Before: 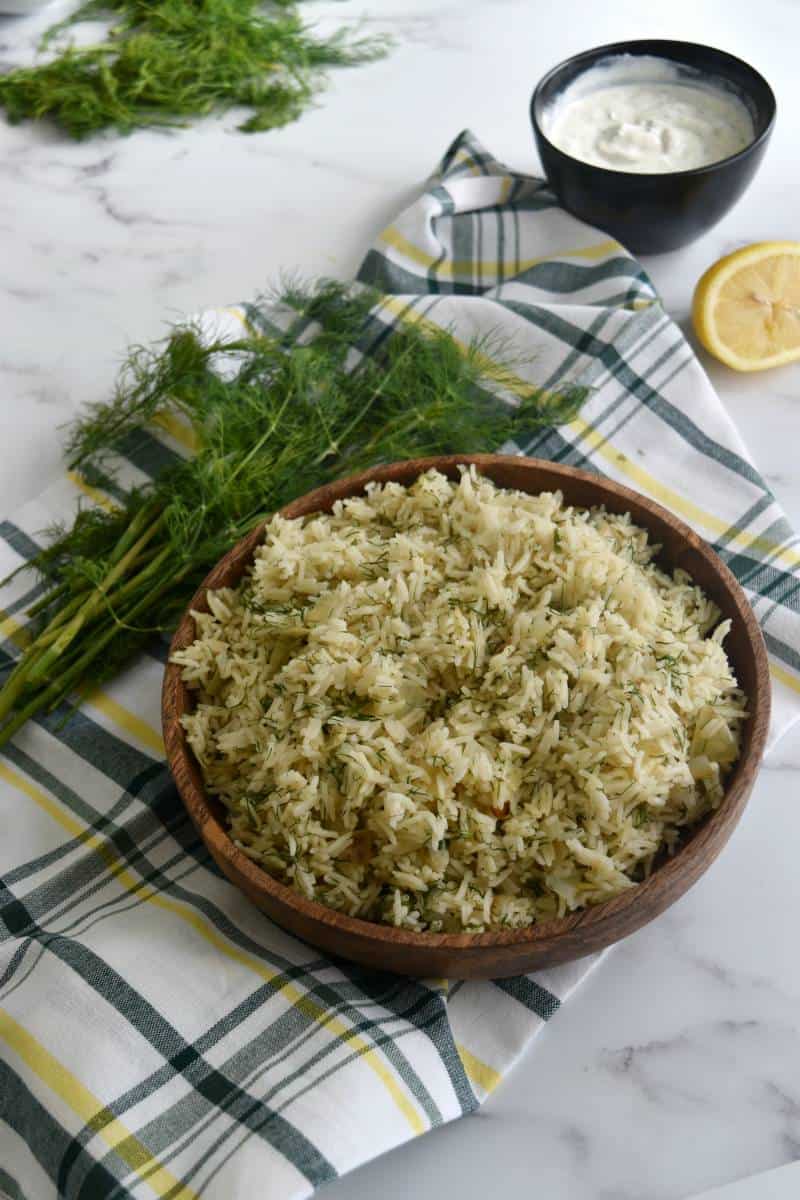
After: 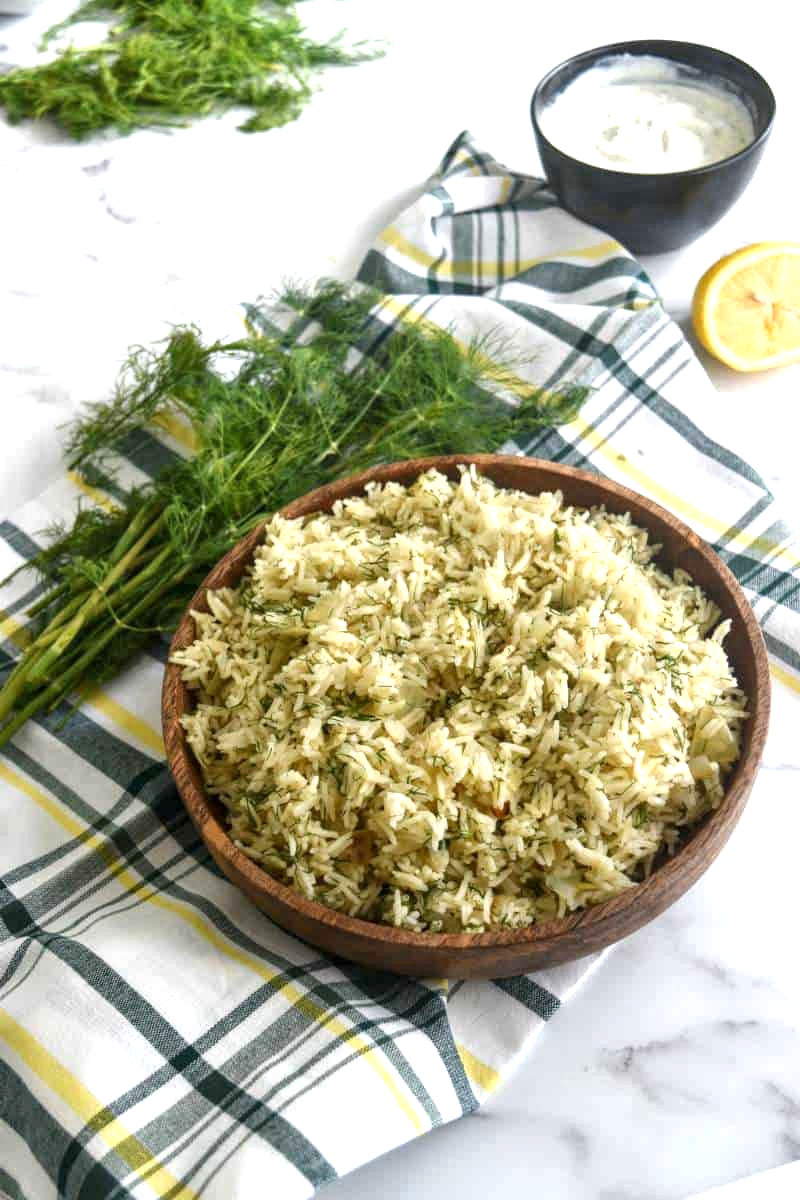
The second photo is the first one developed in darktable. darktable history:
local contrast: on, module defaults
exposure: black level correction 0, exposure 0.895 EV, compensate highlight preservation false
